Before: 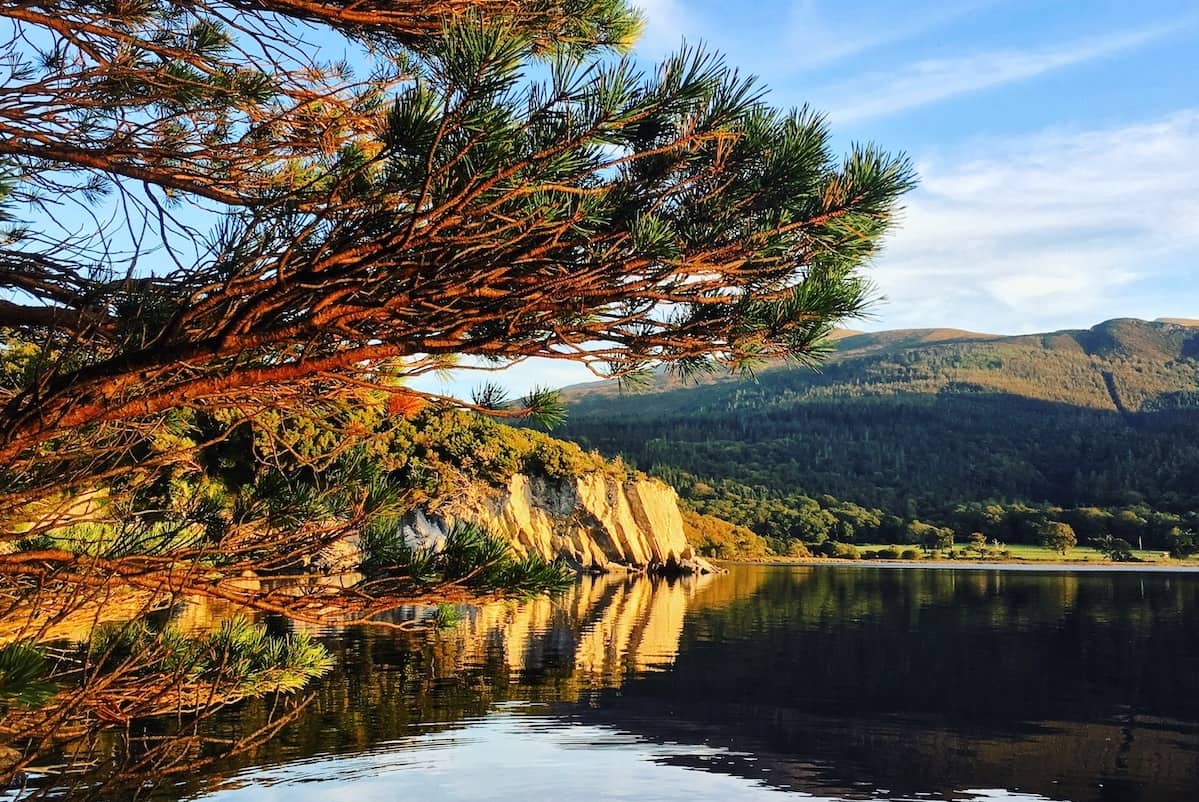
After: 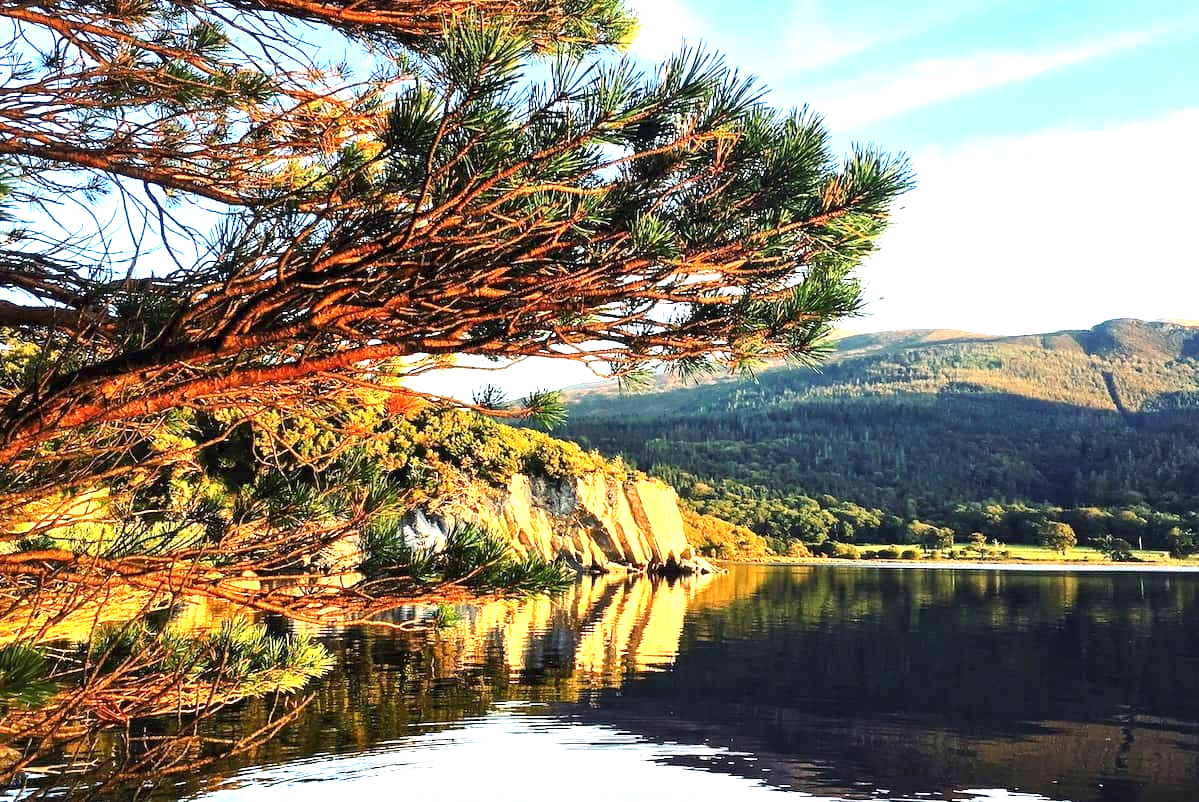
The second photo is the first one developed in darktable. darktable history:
local contrast: highlights 105%, shadows 102%, detail 120%, midtone range 0.2
exposure: black level correction 0, exposure 1.1 EV, compensate highlight preservation false
